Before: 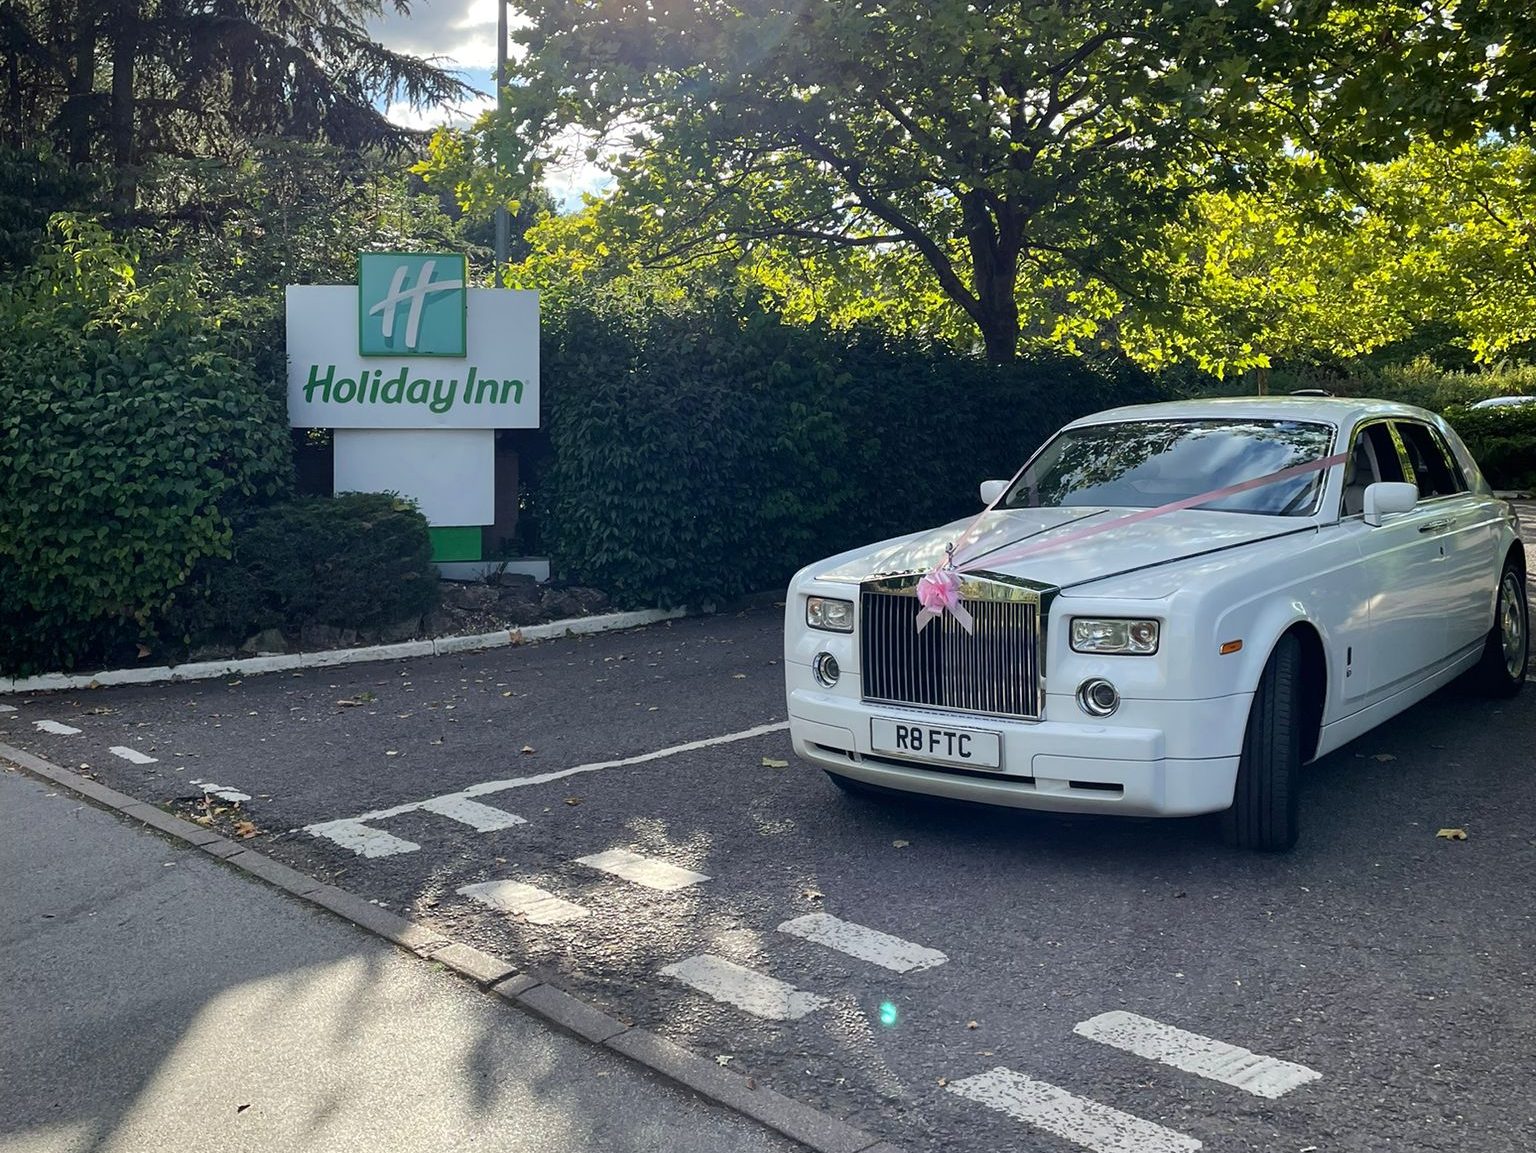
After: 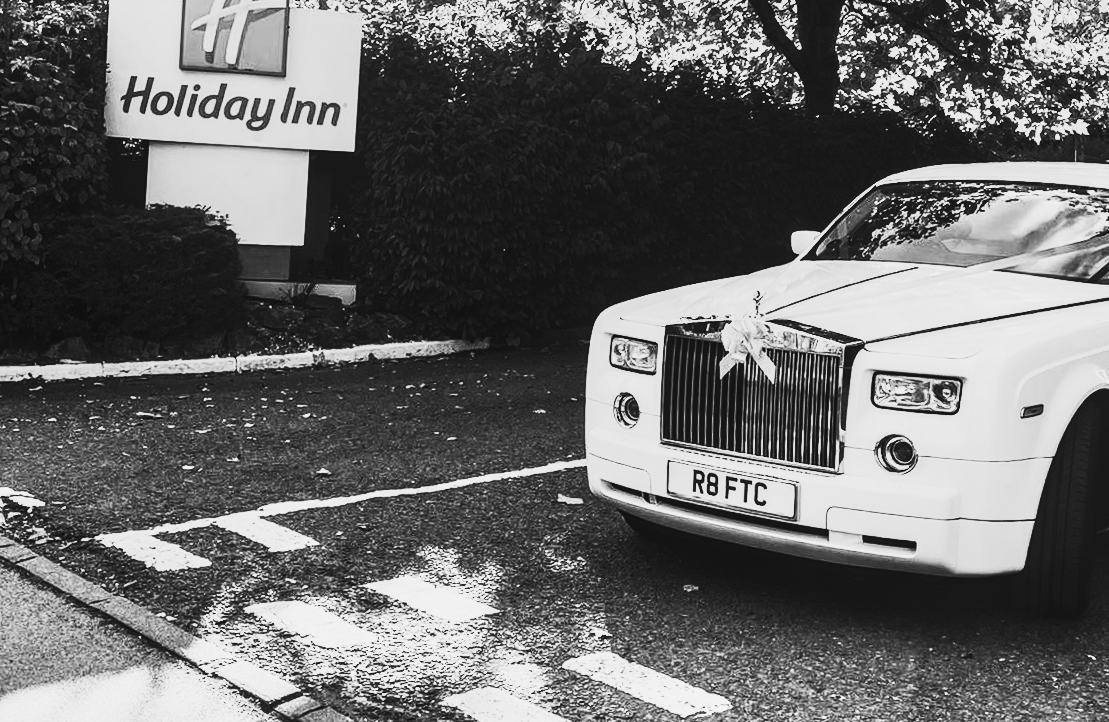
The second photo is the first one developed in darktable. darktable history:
exposure: exposure 0.236 EV, compensate highlight preservation false
contrast brightness saturation: contrast 0.93, brightness 0.2
crop and rotate: angle -3.37°, left 9.79%, top 20.73%, right 12.42%, bottom 11.82%
monochrome: a 2.21, b -1.33, size 2.2
color balance rgb: perceptual saturation grading › global saturation 10%, global vibrance 10%
local contrast: detail 110%
color zones: mix -62.47%
